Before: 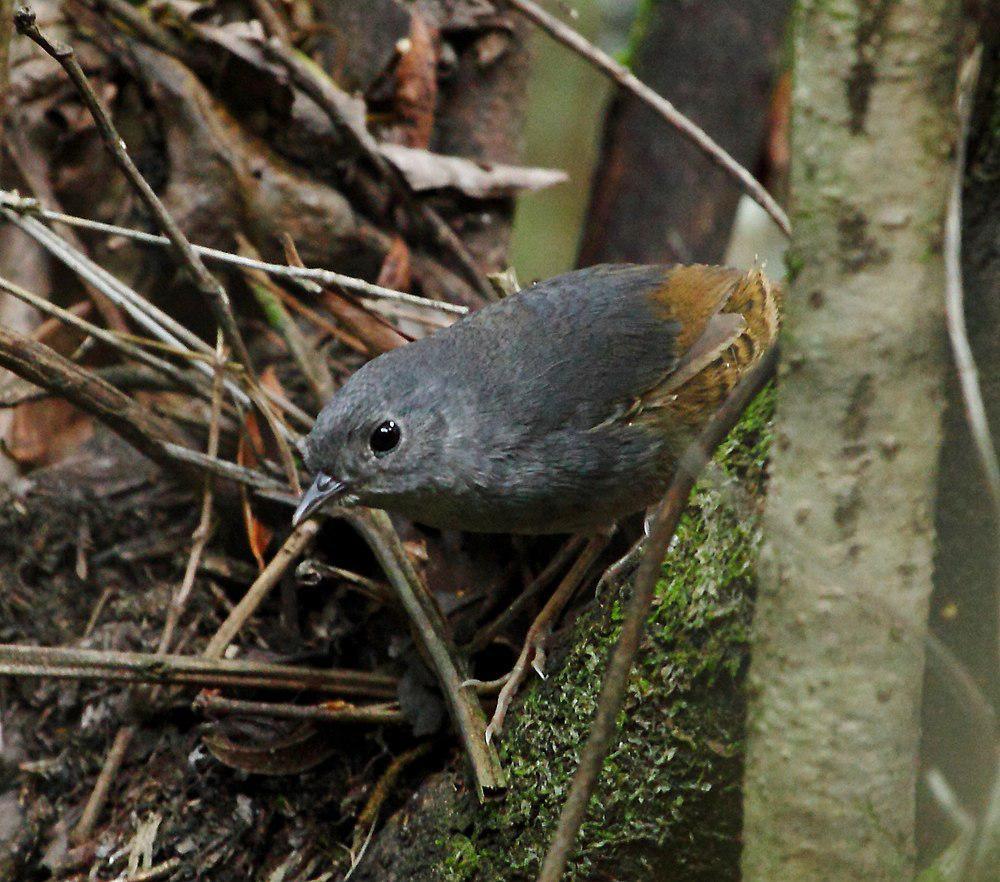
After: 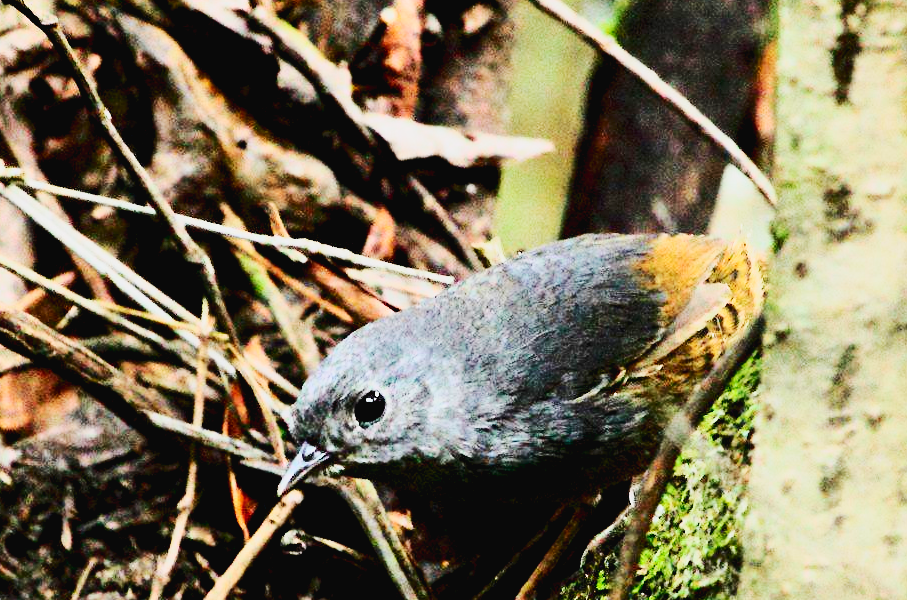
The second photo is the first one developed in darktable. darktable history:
exposure: black level correction 0.016, exposure -0.008 EV, compensate highlight preservation false
crop: left 1.527%, top 3.427%, right 7.677%, bottom 28.444%
base curve: curves: ch0 [(0, 0) (0.028, 0.03) (0.121, 0.232) (0.46, 0.748) (0.859, 0.968) (1, 1)], preserve colors none
tone curve: curves: ch0 [(0, 0.026) (0.146, 0.158) (0.272, 0.34) (0.434, 0.625) (0.676, 0.871) (0.994, 0.955)], color space Lab, independent channels, preserve colors none
